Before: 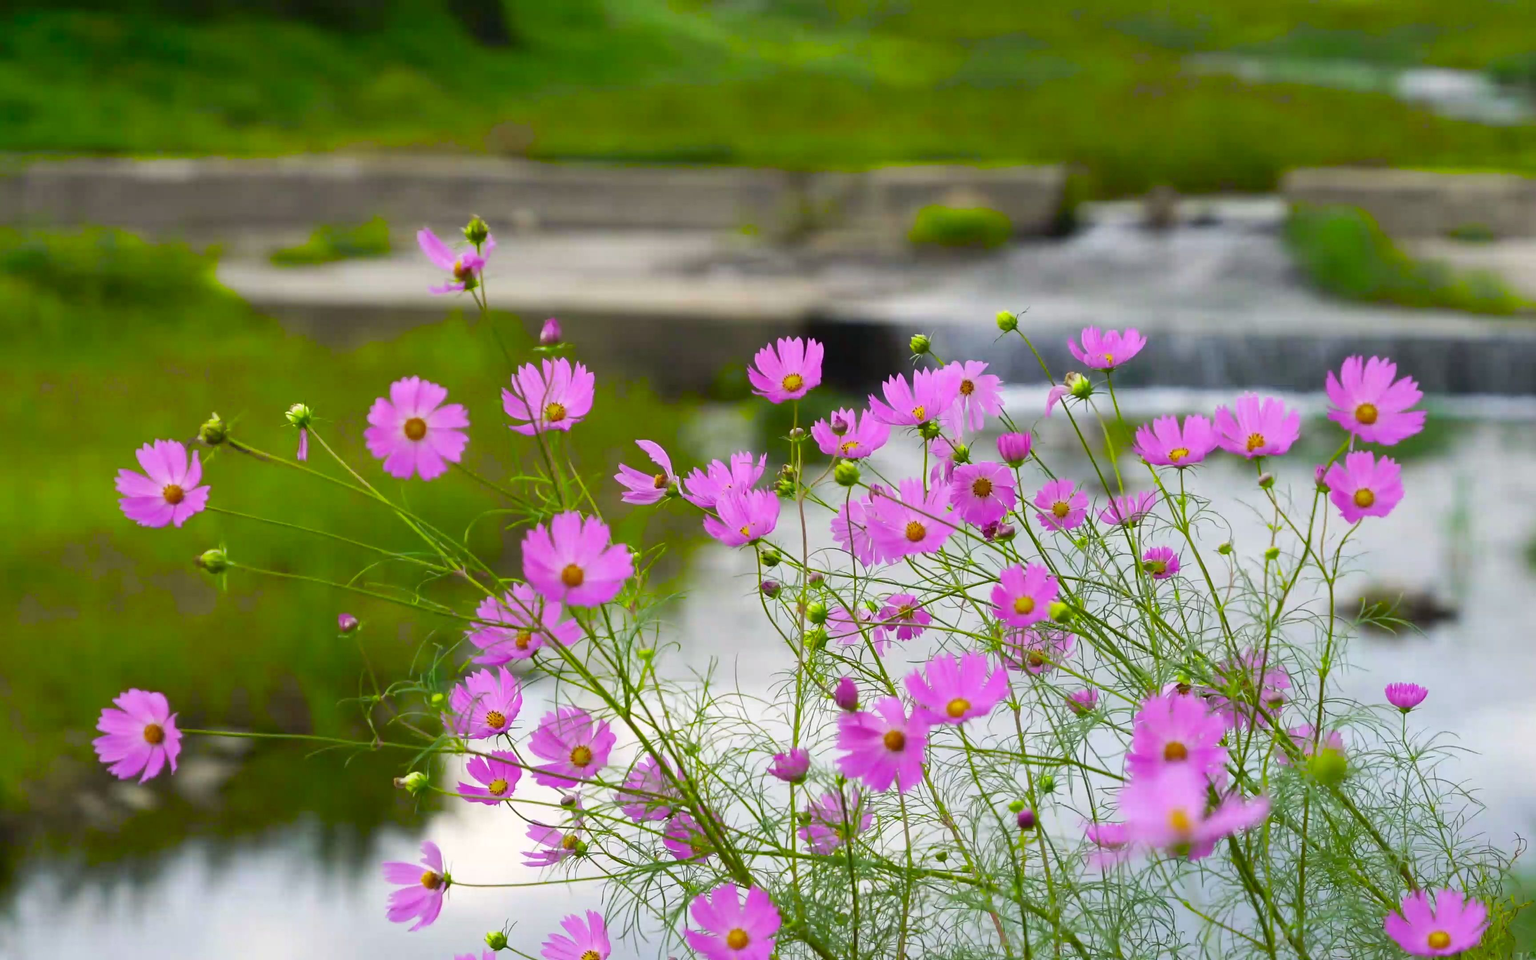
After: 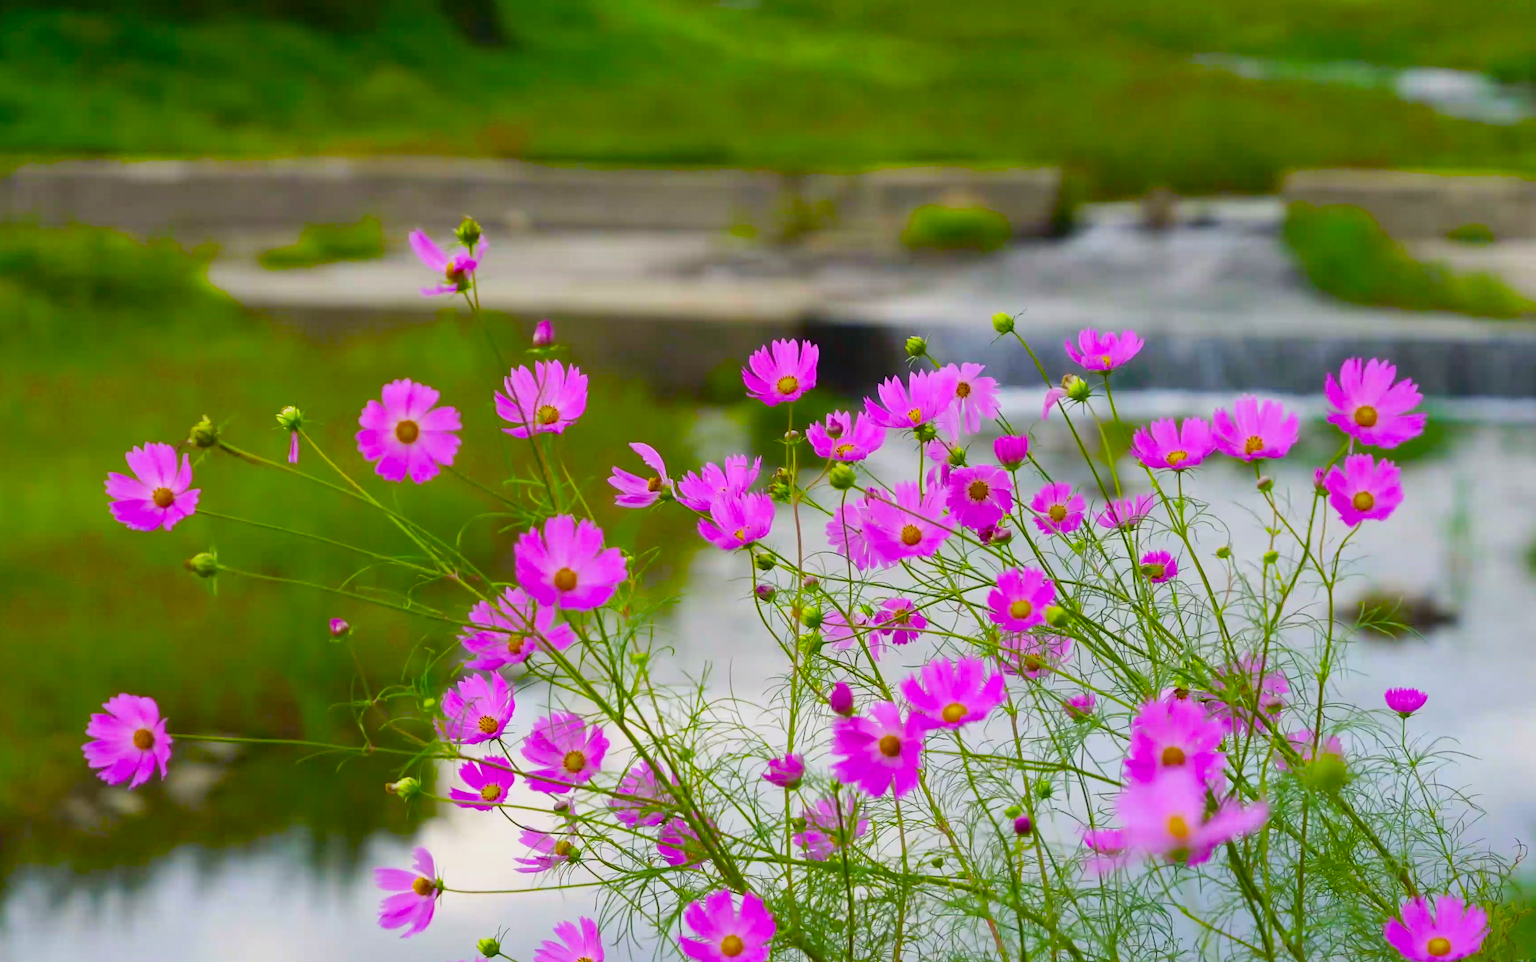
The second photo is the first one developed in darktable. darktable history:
color balance rgb: perceptual saturation grading › global saturation 36.76%, perceptual saturation grading › shadows 35.017%, contrast -9.851%
crop and rotate: left 0.763%, top 0.176%, bottom 0.319%
